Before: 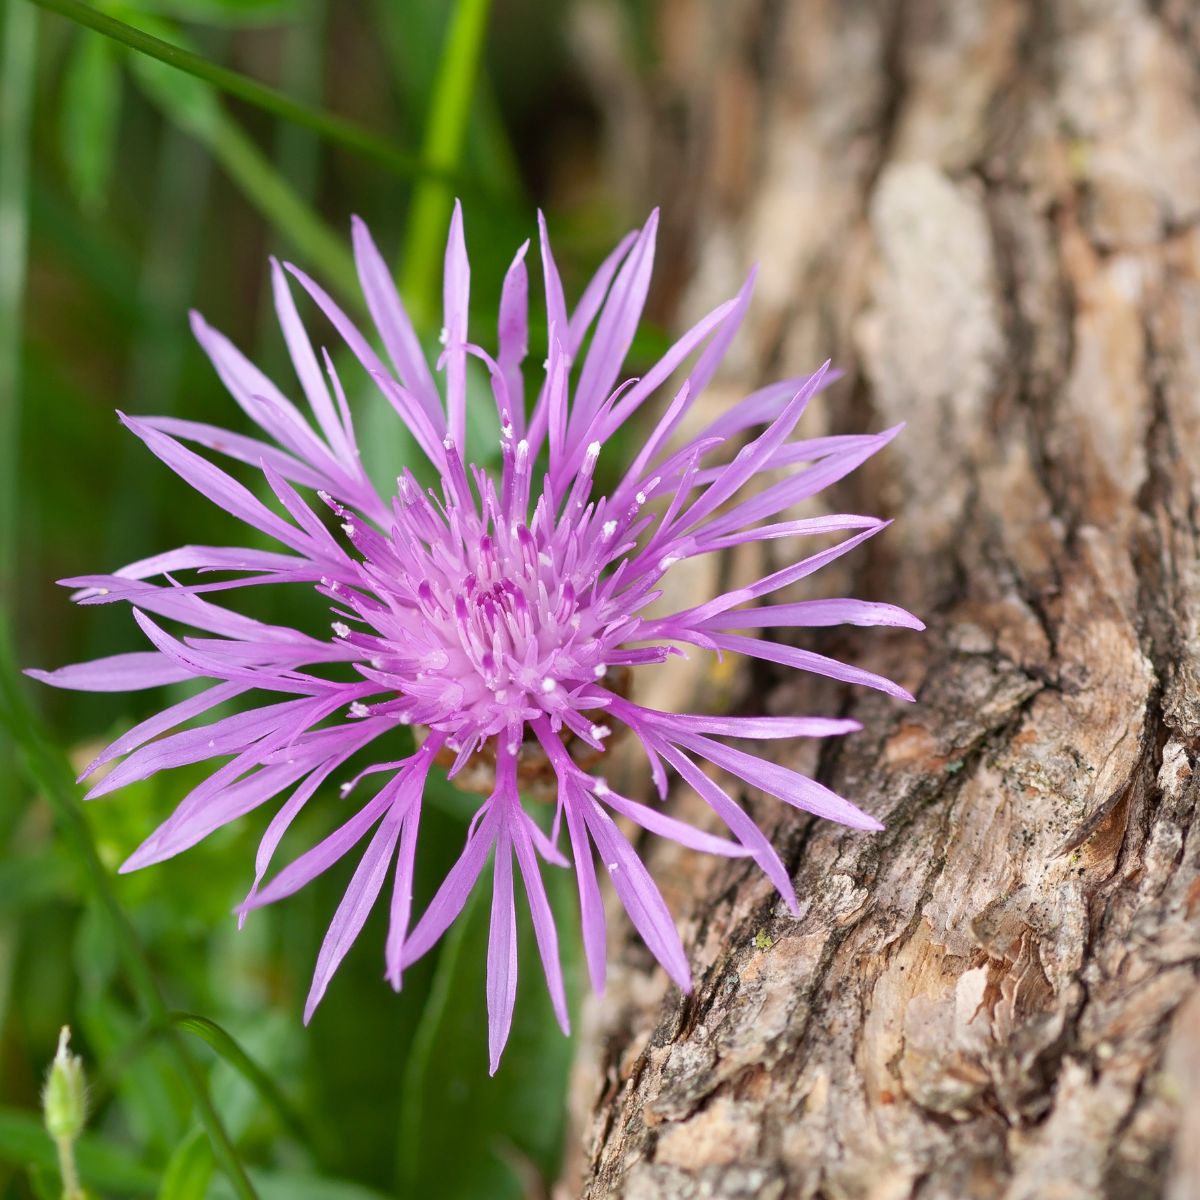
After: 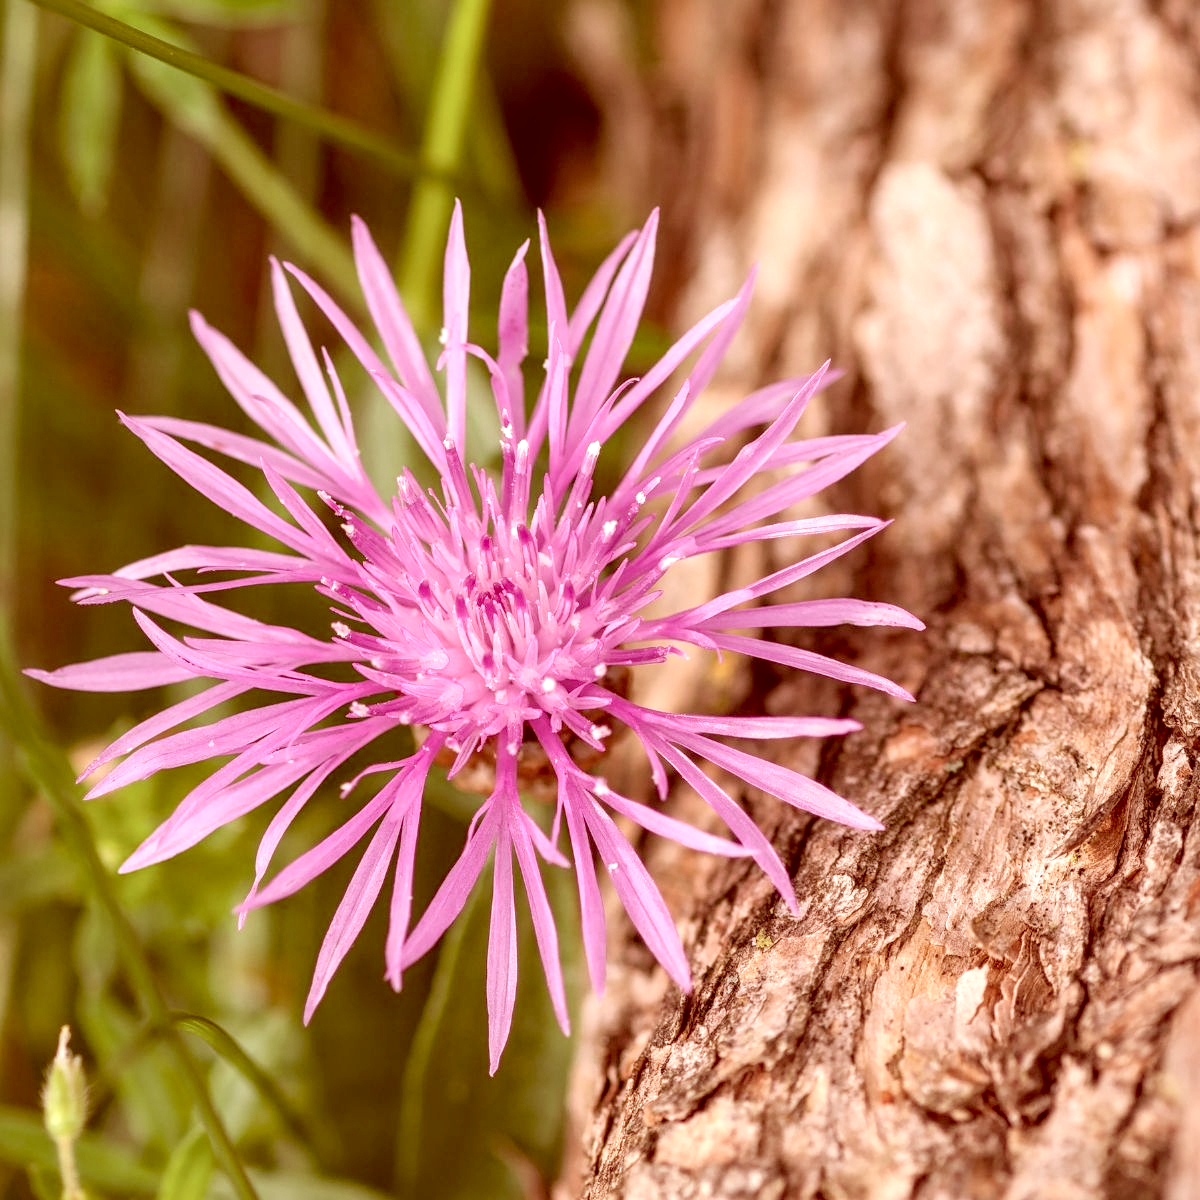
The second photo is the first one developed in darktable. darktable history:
local contrast: highlights 27%, detail 150%
contrast brightness saturation: brightness 0.137
color correction: highlights a* 9.33, highlights b* 8.8, shadows a* 39.97, shadows b* 39.34, saturation 0.825
